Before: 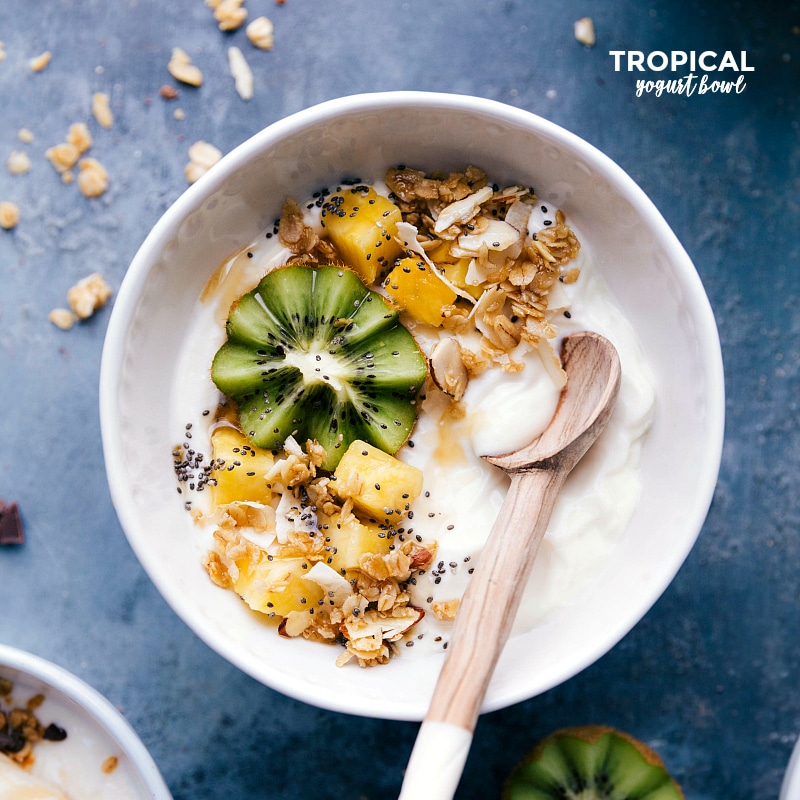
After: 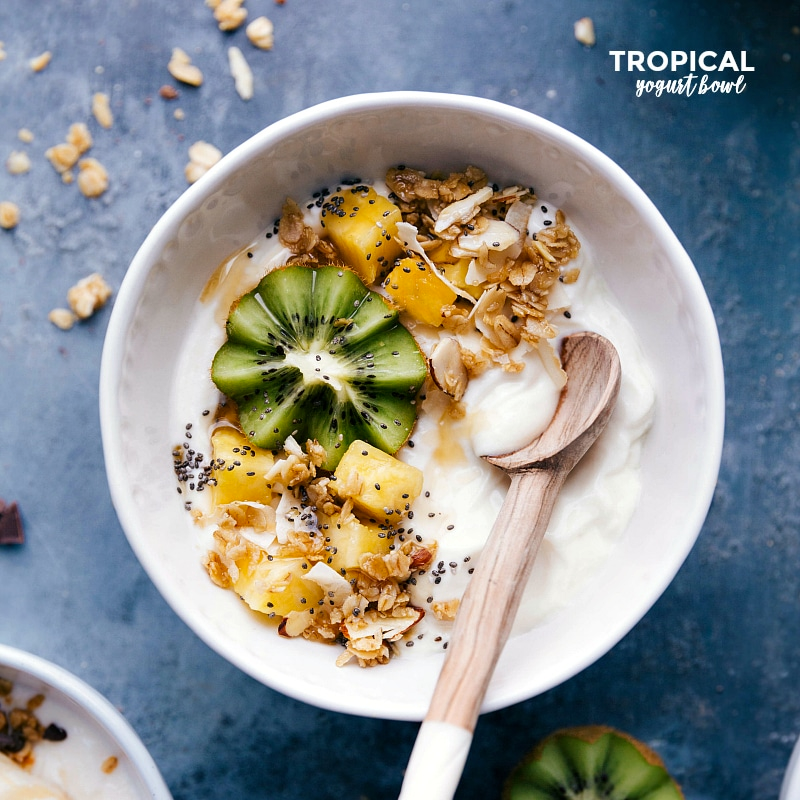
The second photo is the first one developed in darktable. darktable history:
shadows and highlights: shadows 33.07, highlights -47.16, compress 49.75%, highlights color adjustment 56.43%, soften with gaussian
